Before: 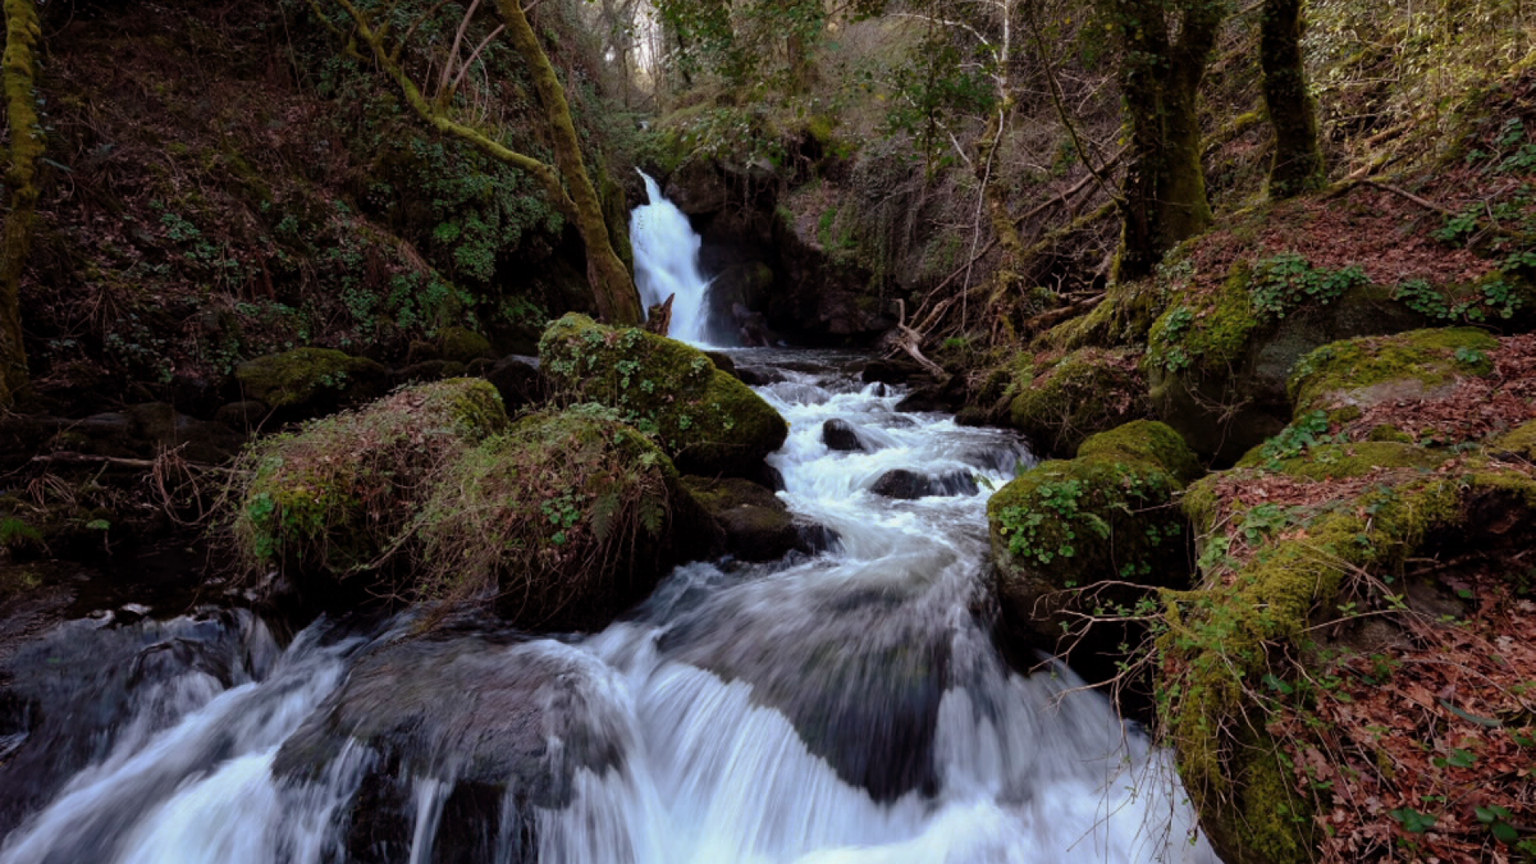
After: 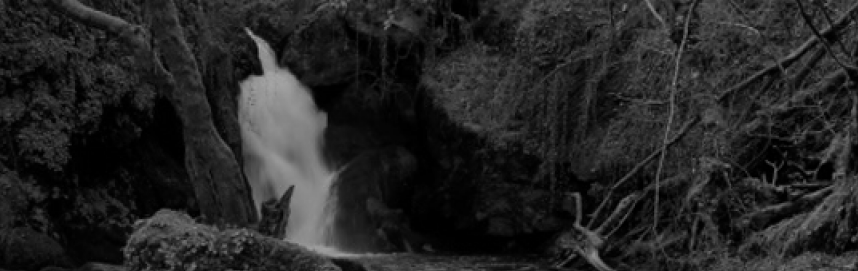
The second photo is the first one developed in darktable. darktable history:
crop: left 28.64%, top 16.832%, right 26.637%, bottom 58.055%
monochrome: a 79.32, b 81.83, size 1.1
